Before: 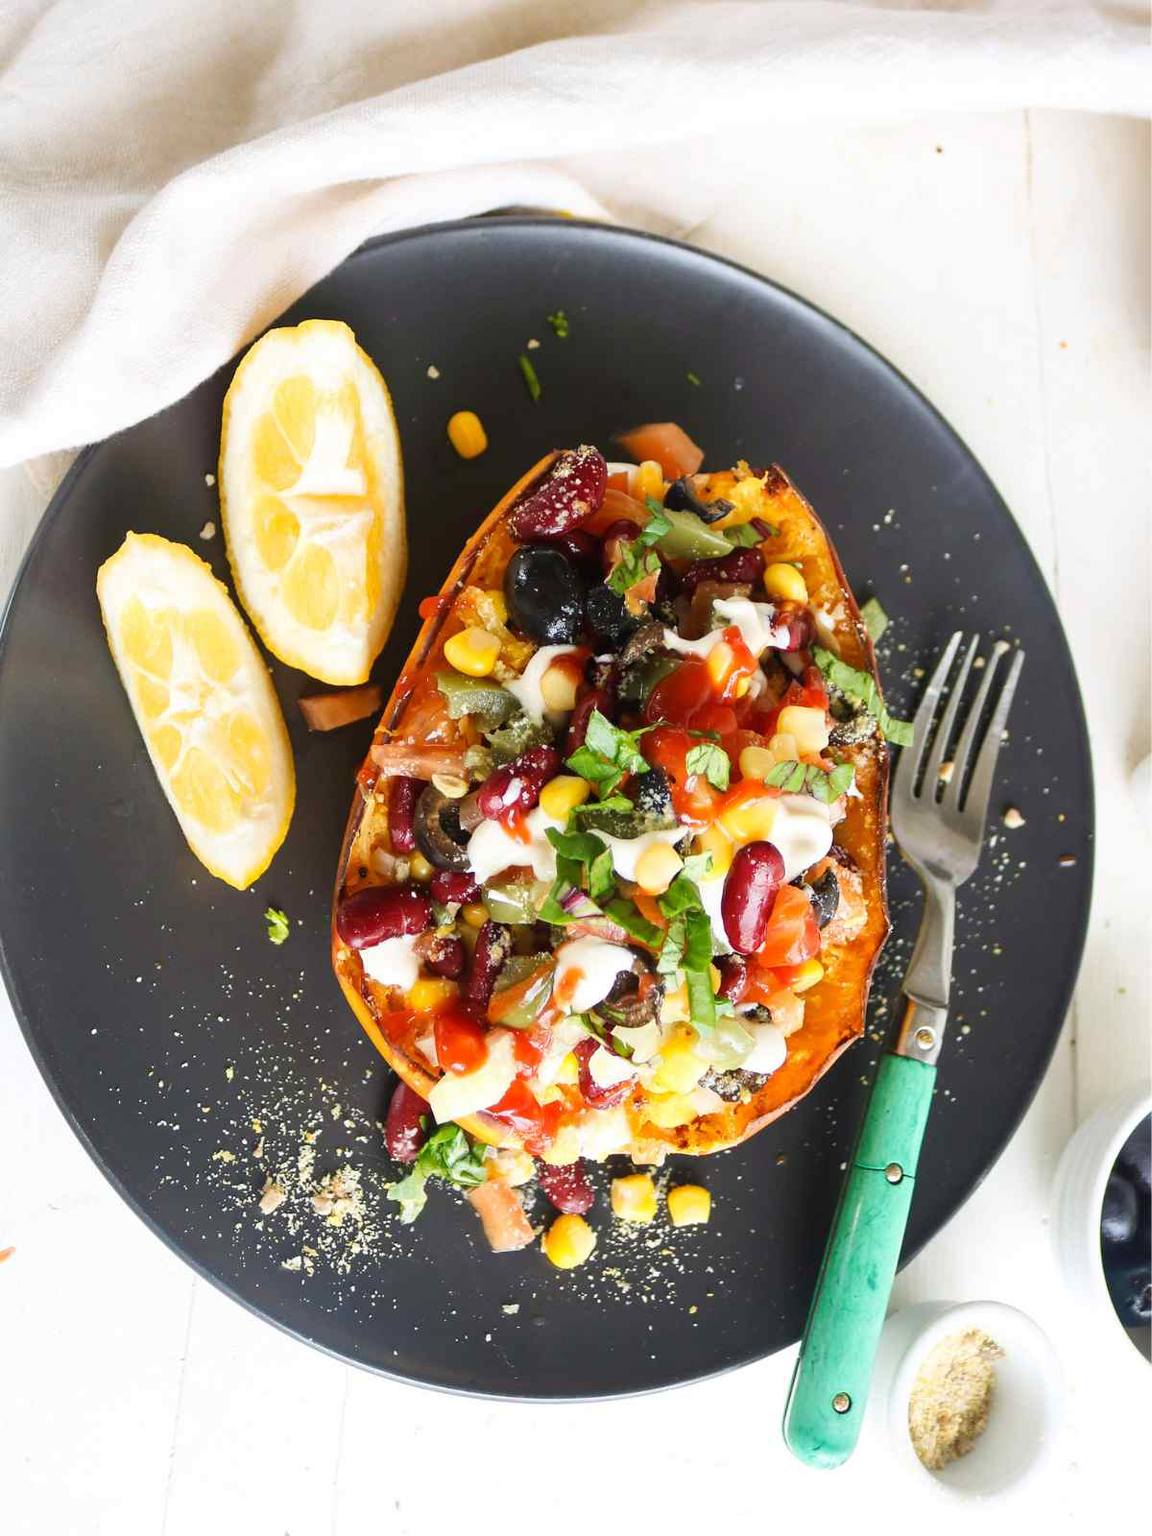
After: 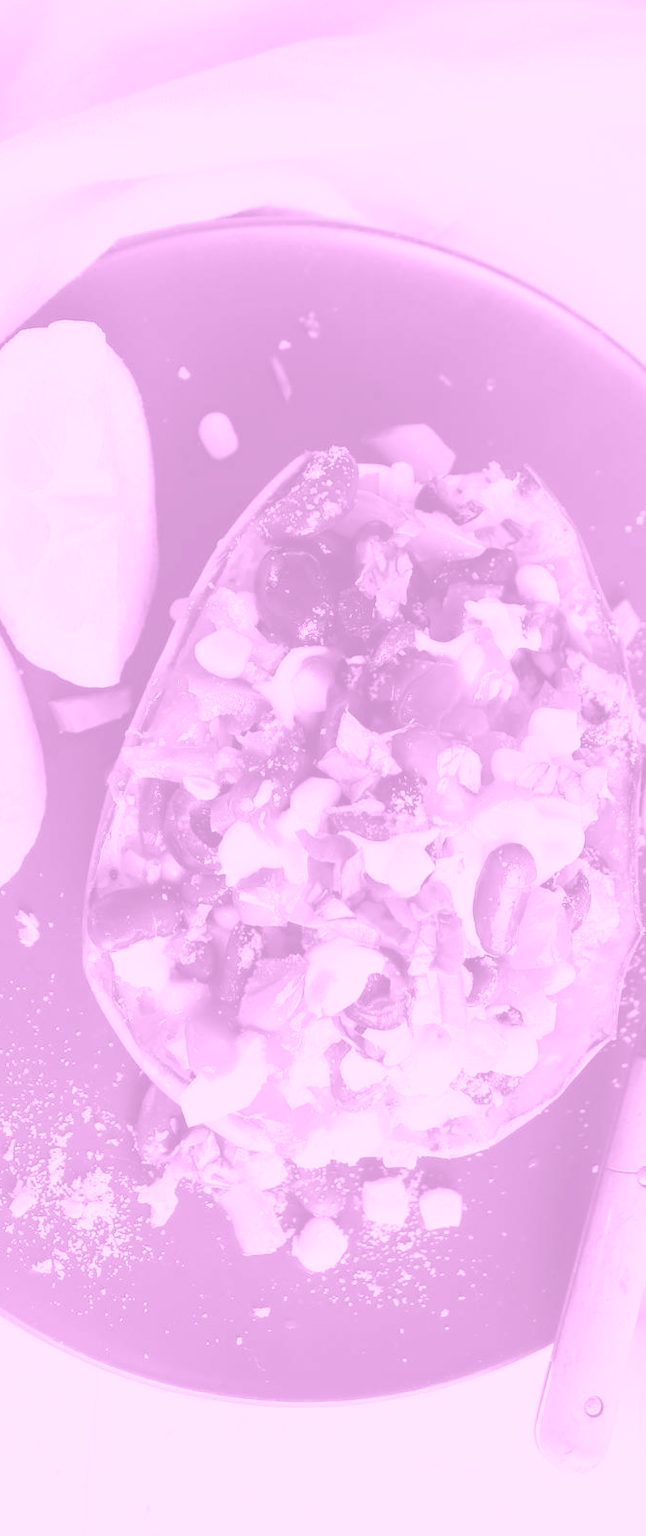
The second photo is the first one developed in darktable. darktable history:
colorize: hue 331.2°, saturation 75%, source mix 30.28%, lightness 70.52%, version 1
color zones: curves: ch0 [(0, 0.511) (0.143, 0.531) (0.286, 0.56) (0.429, 0.5) (0.571, 0.5) (0.714, 0.5) (0.857, 0.5) (1, 0.5)]; ch1 [(0, 0.525) (0.143, 0.705) (0.286, 0.715) (0.429, 0.35) (0.571, 0.35) (0.714, 0.35) (0.857, 0.4) (1, 0.4)]; ch2 [(0, 0.572) (0.143, 0.512) (0.286, 0.473) (0.429, 0.45) (0.571, 0.5) (0.714, 0.5) (0.857, 0.518) (1, 0.518)]
color correction: saturation 0.3
crop: left 21.674%, right 22.086%
